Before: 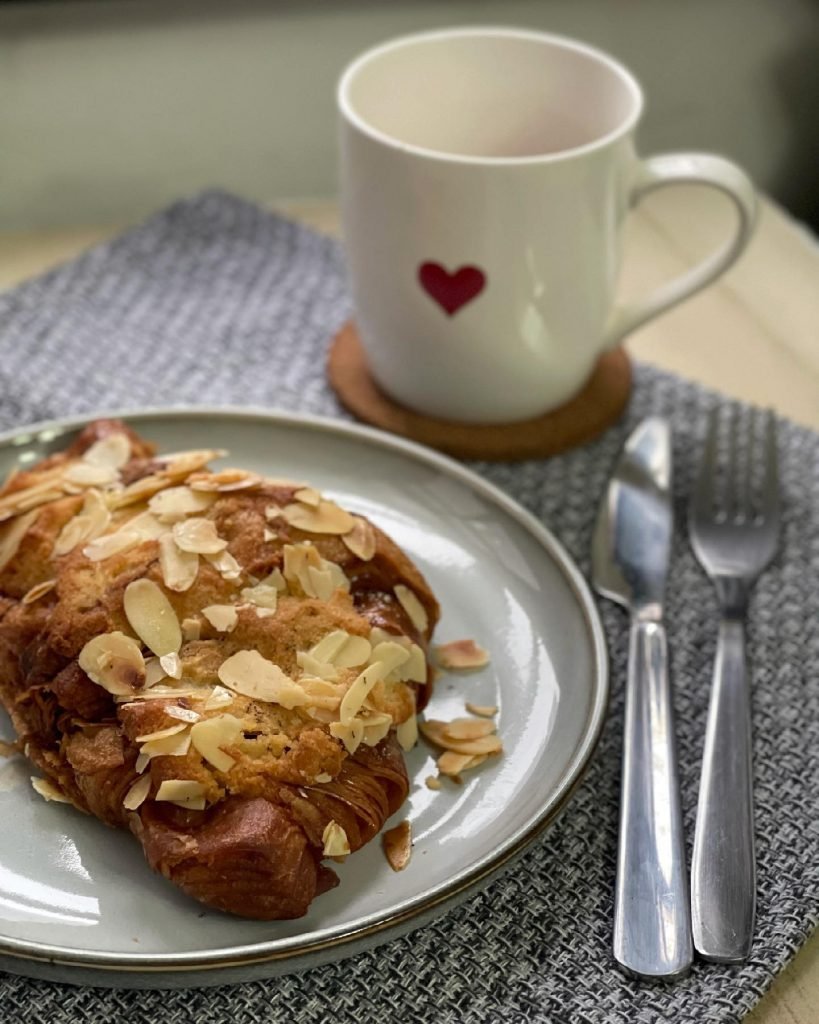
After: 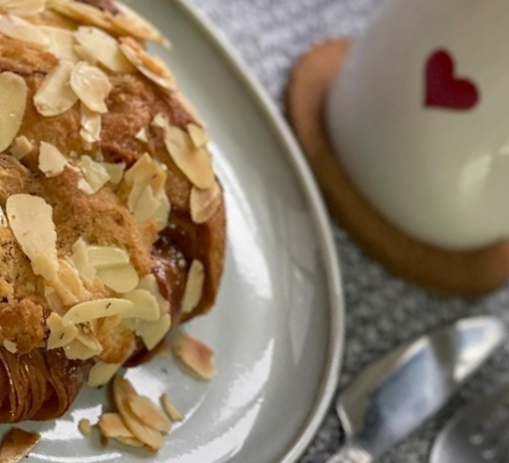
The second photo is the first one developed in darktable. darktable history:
crop and rotate: angle -44.59°, top 16.335%, right 1.001%, bottom 11.714%
